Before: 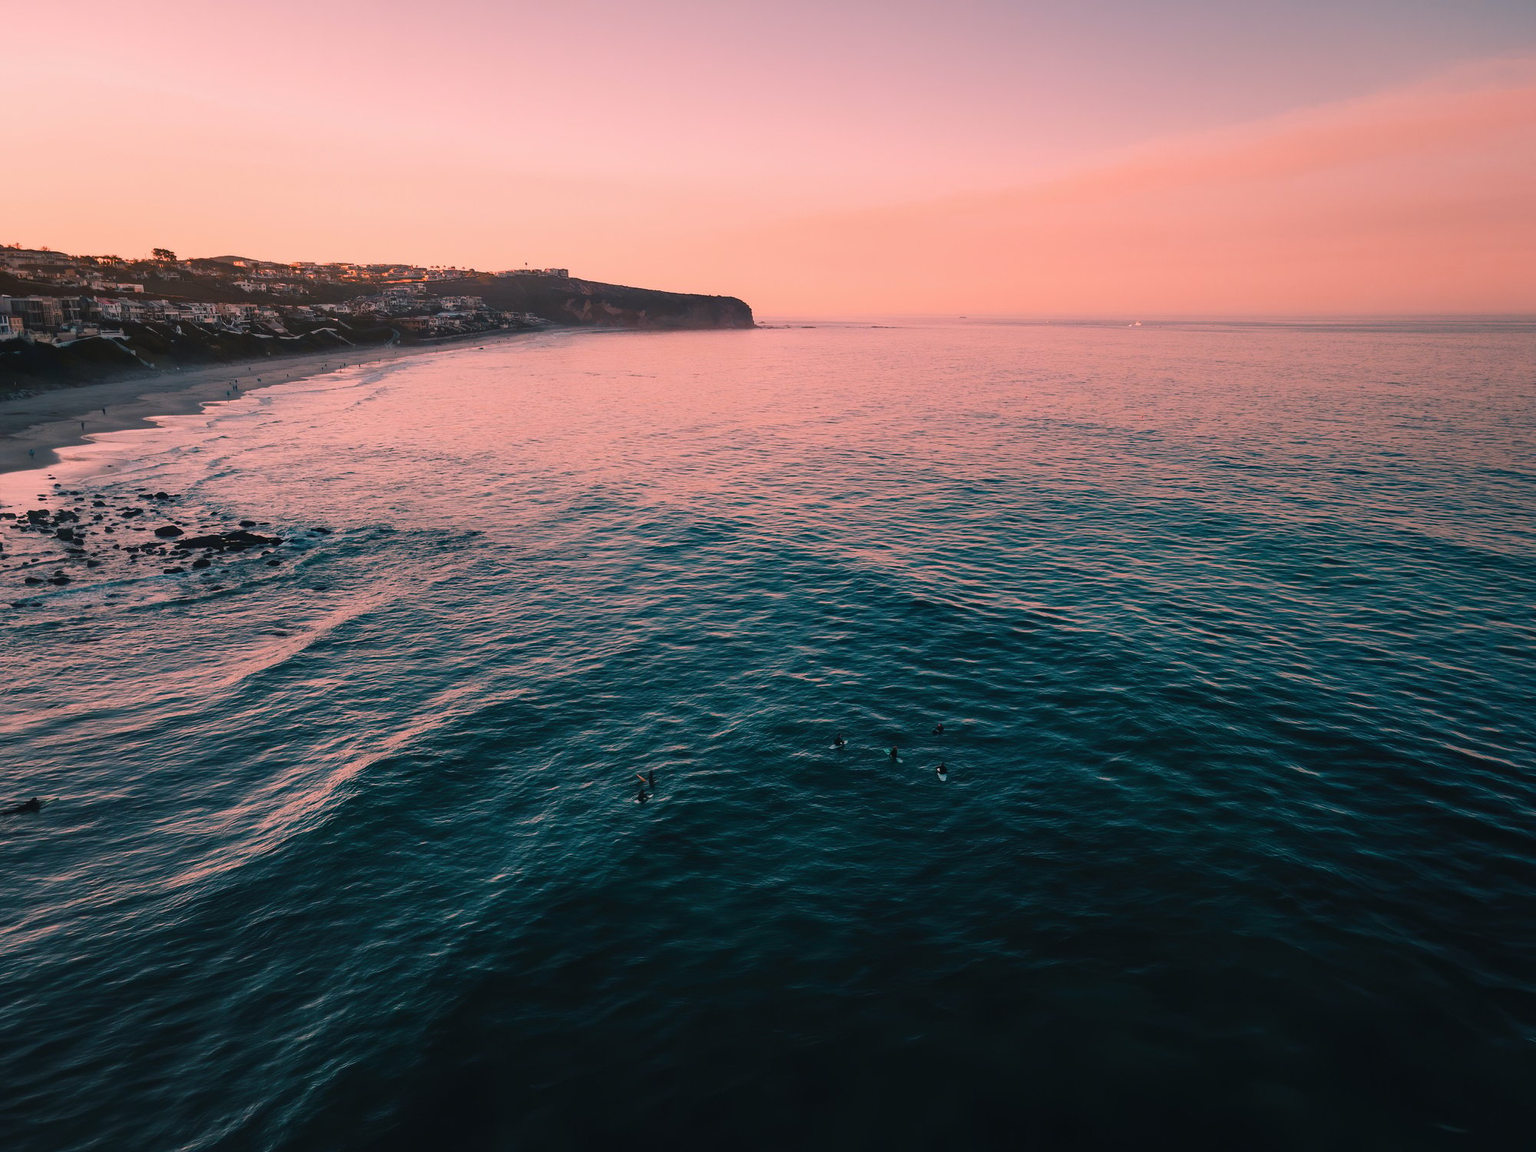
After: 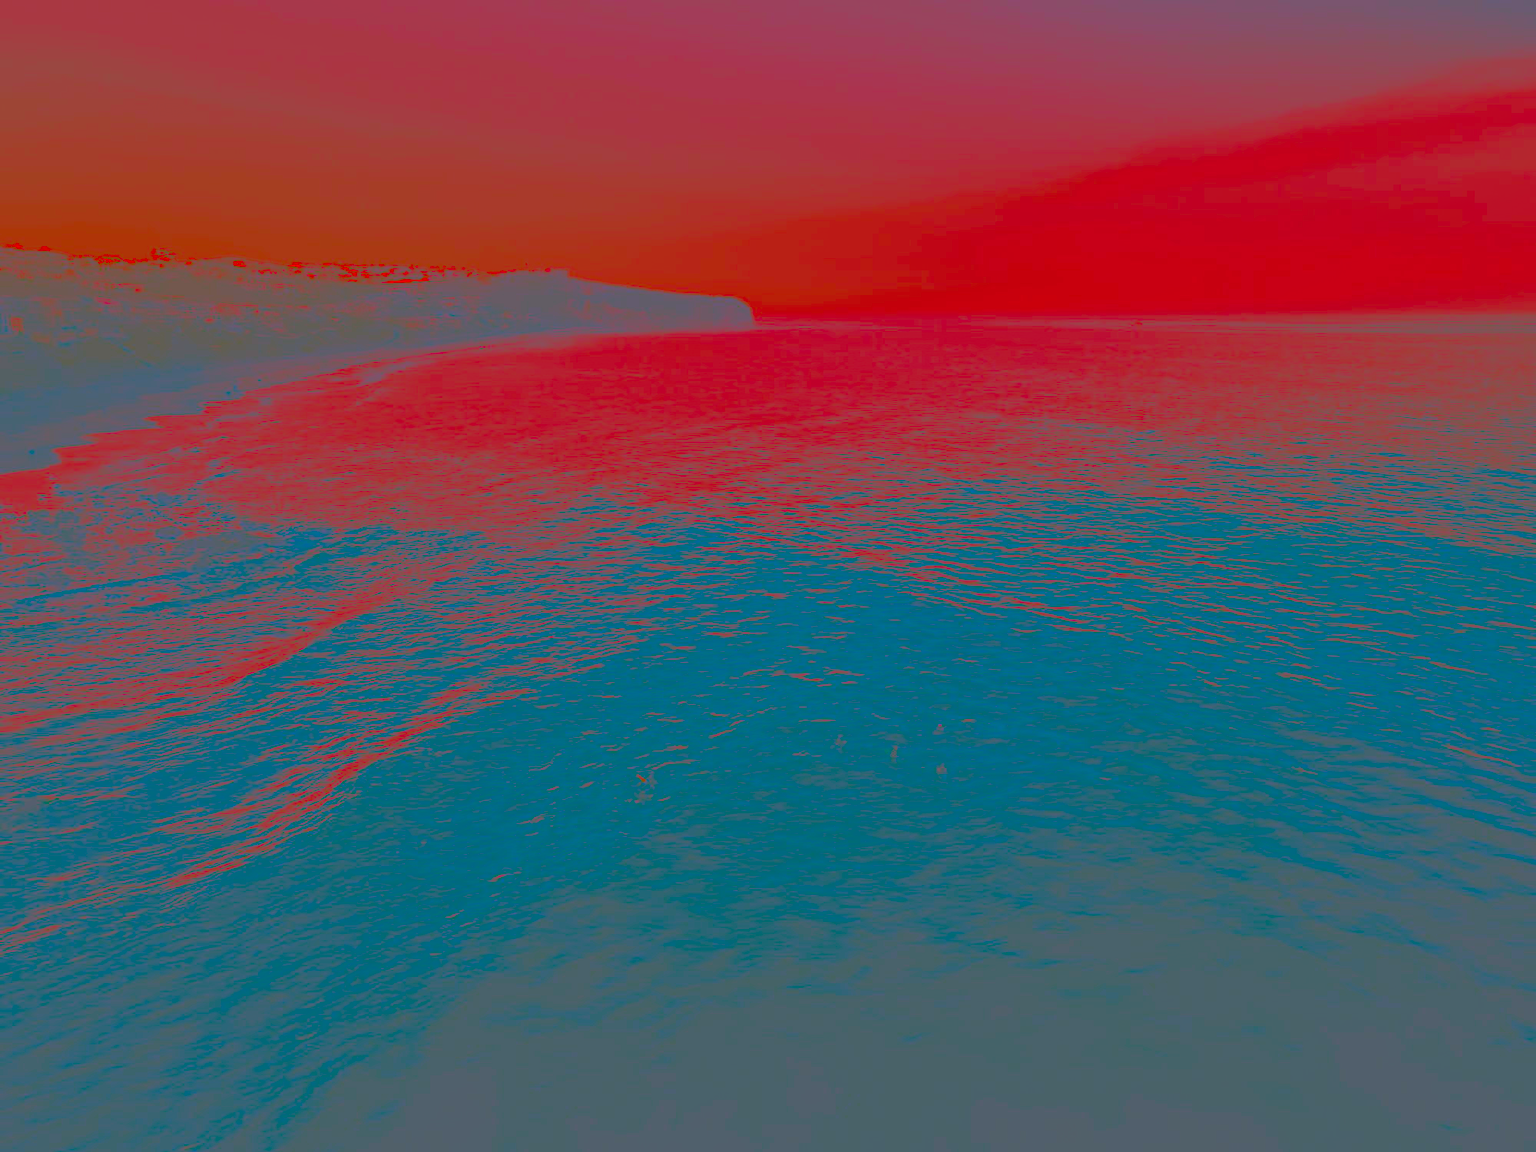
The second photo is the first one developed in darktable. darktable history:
contrast brightness saturation: contrast -0.986, brightness -0.156, saturation 0.754
exposure: black level correction 0.001, exposure 1.034 EV, compensate exposure bias true, compensate highlight preservation false
sharpen: on, module defaults
